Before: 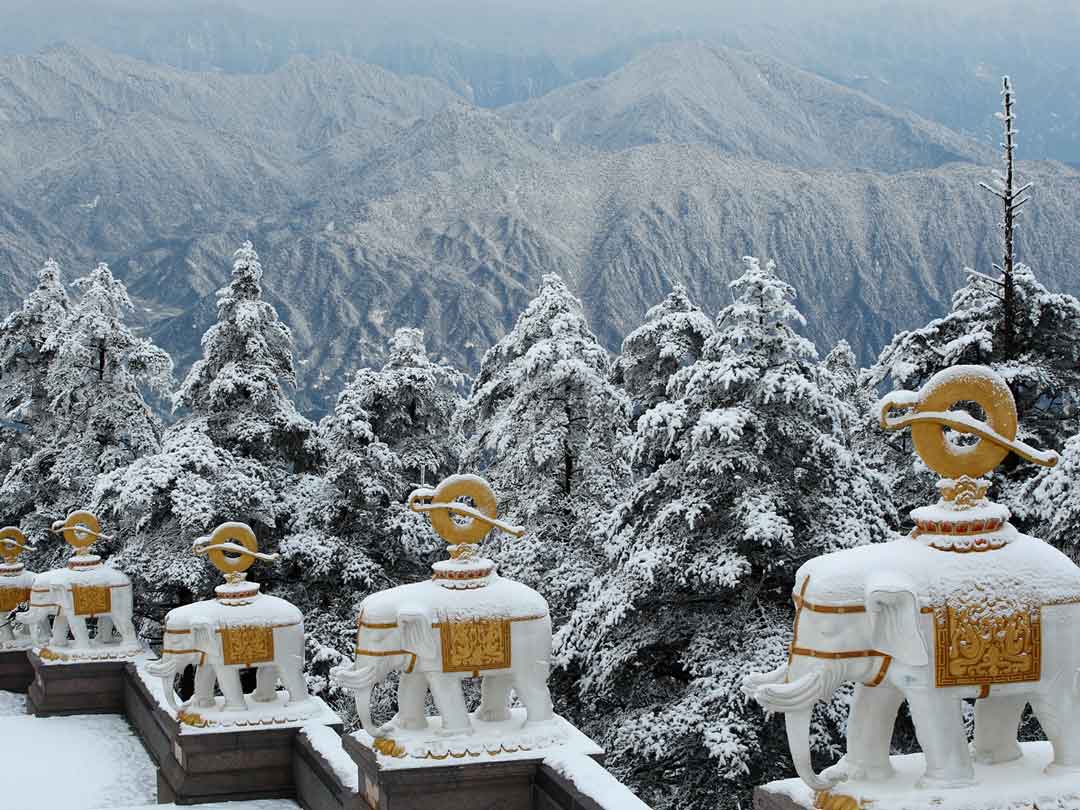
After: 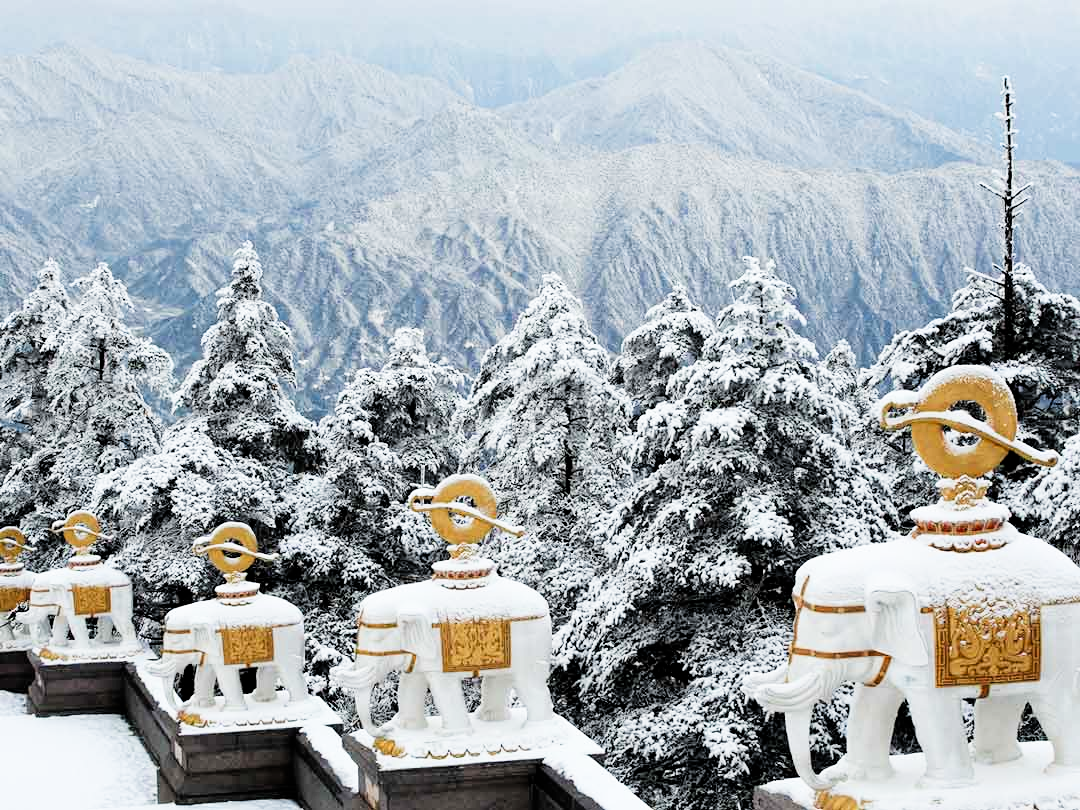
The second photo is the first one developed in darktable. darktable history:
filmic rgb: black relative exposure -5 EV, white relative exposure 3.5 EV, hardness 3.19, contrast 1.3, highlights saturation mix -50%
exposure: exposure 0.921 EV, compensate highlight preservation false
